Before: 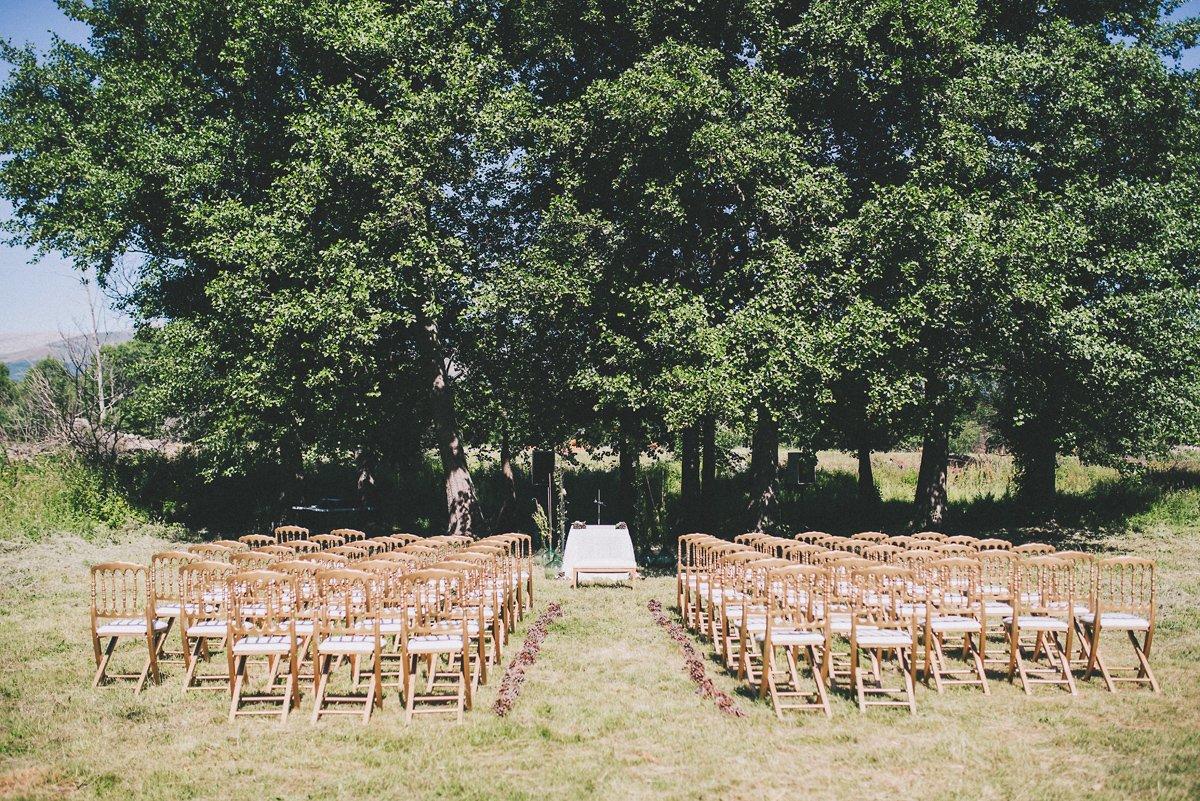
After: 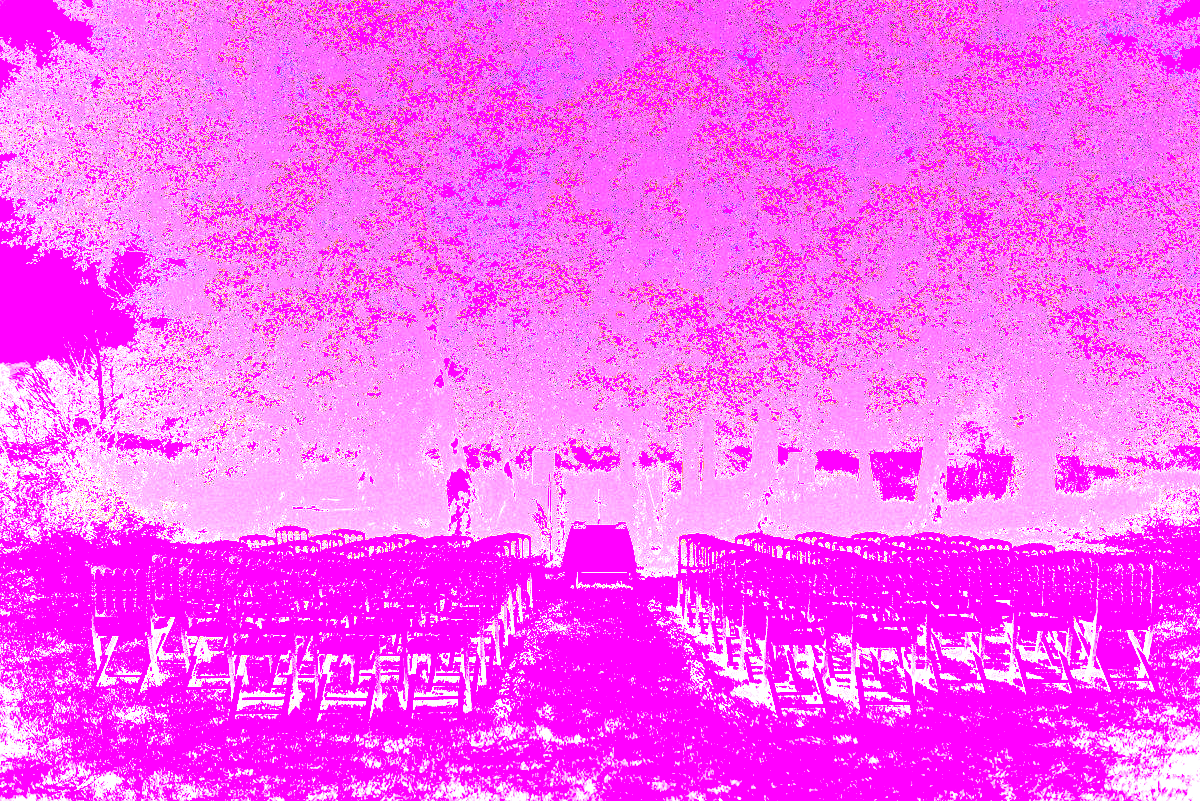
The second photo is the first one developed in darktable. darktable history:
white balance: red 8, blue 8
local contrast: on, module defaults
